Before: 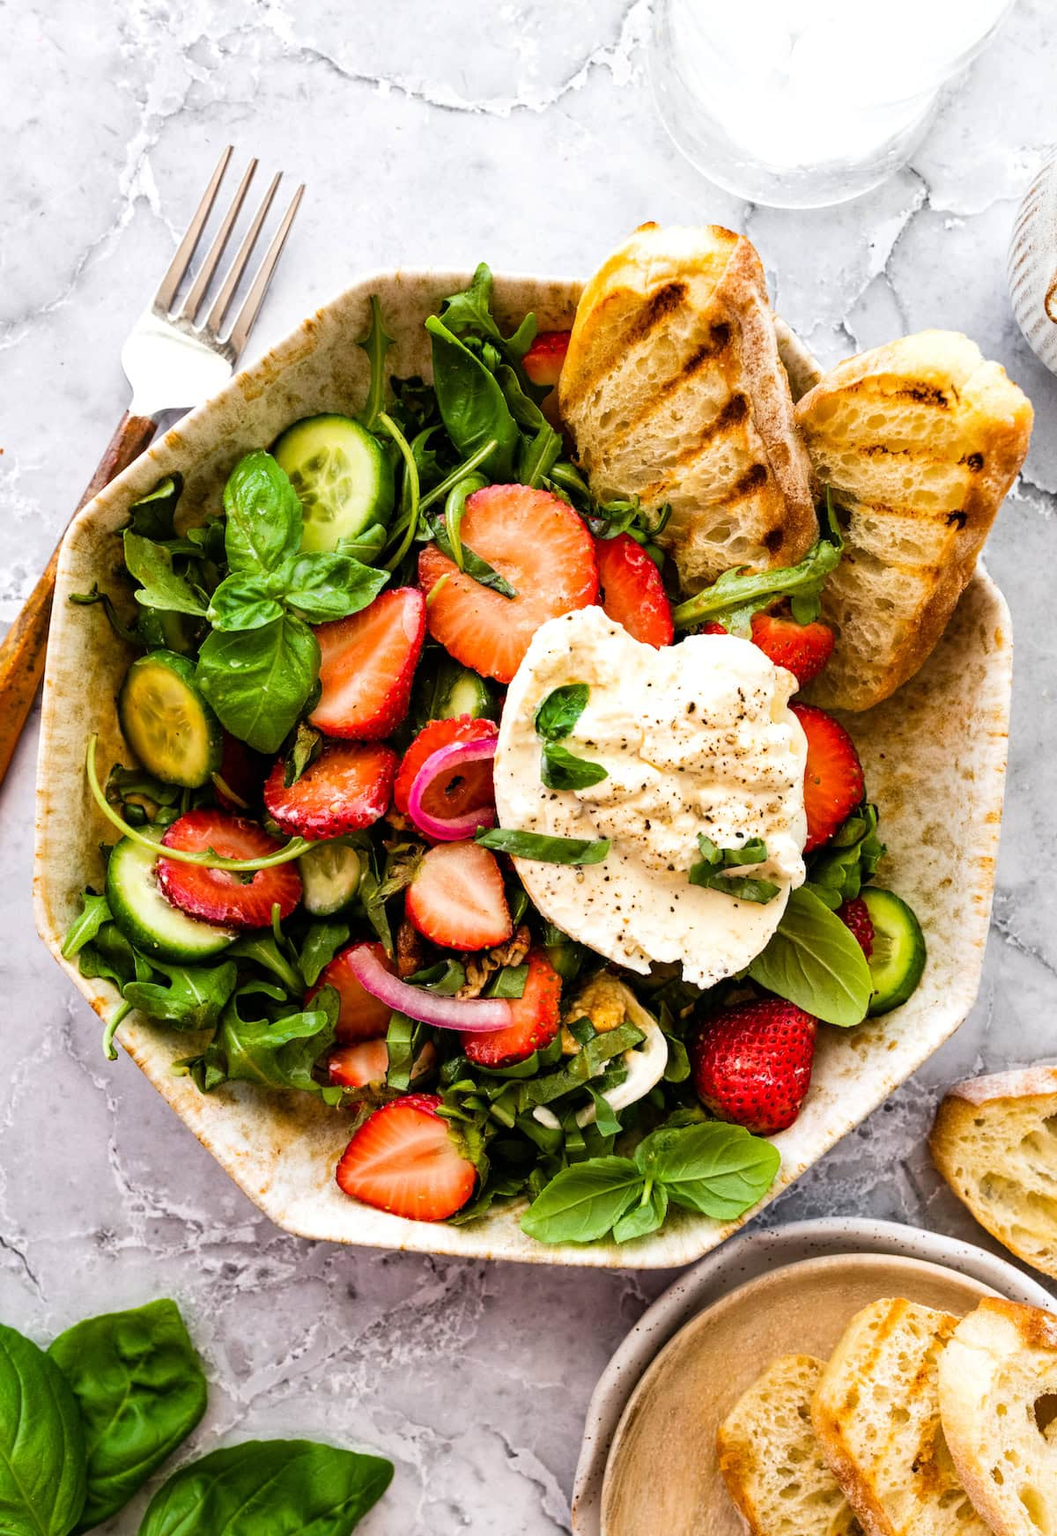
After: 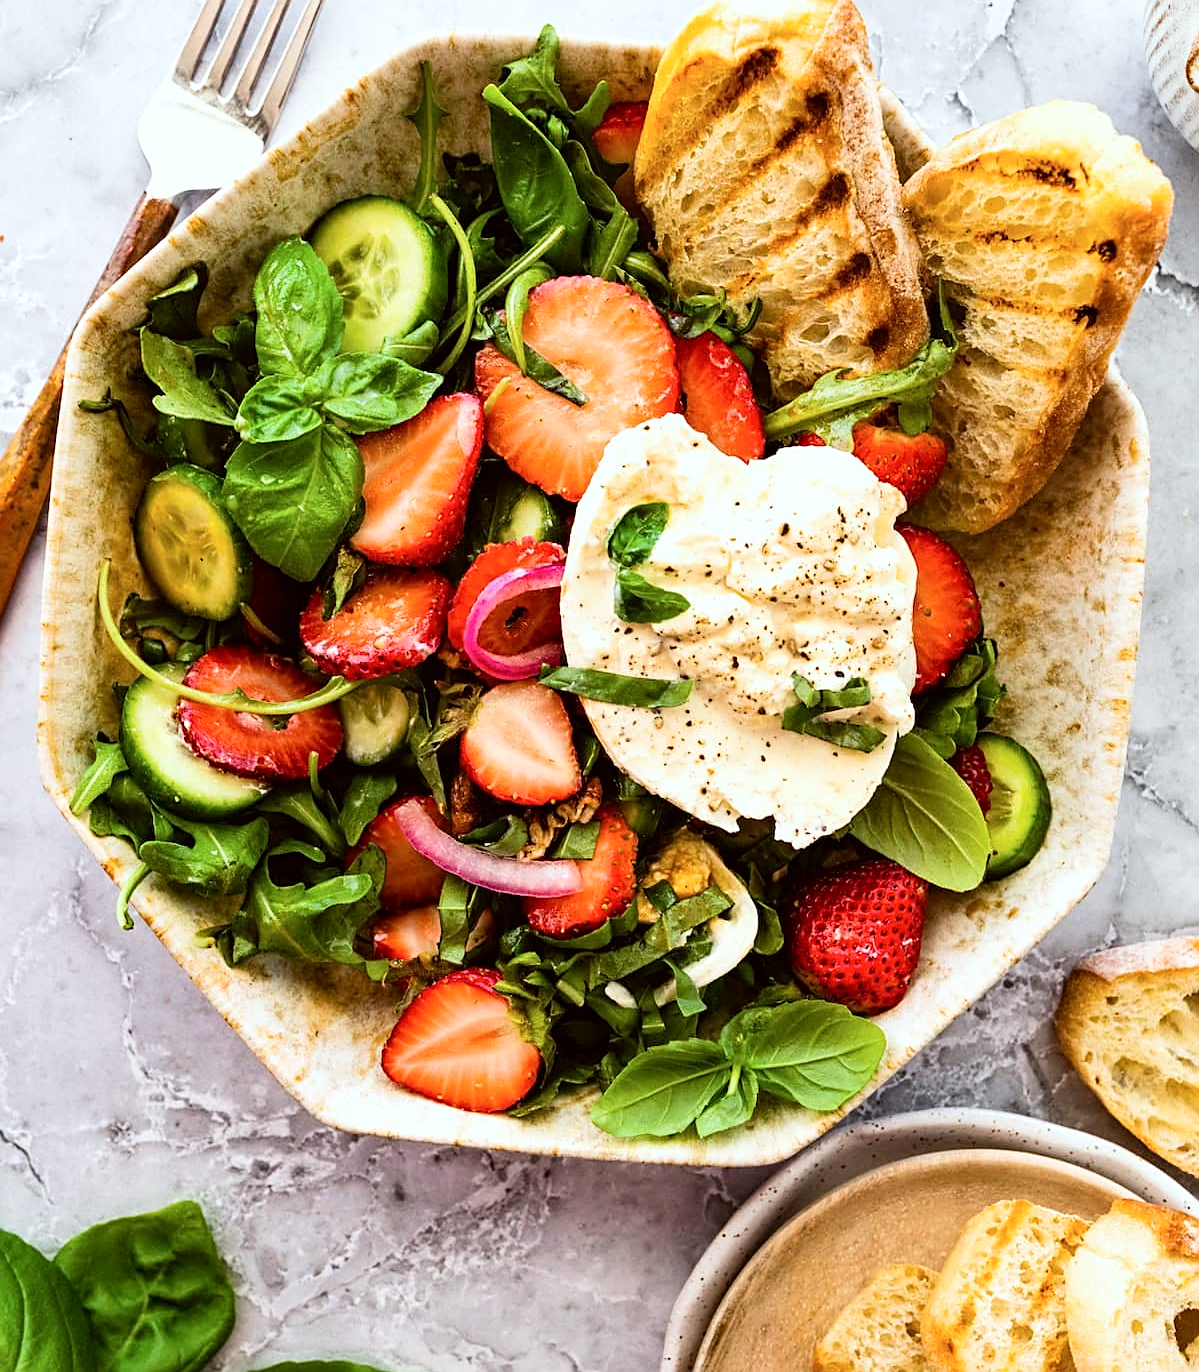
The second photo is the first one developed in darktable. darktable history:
contrast brightness saturation: contrast 0.15, brightness 0.05
color correction: highlights a* -2.73, highlights b* -2.09, shadows a* 2.41, shadows b* 2.73
crop and rotate: top 15.774%, bottom 5.506%
sharpen: on, module defaults
